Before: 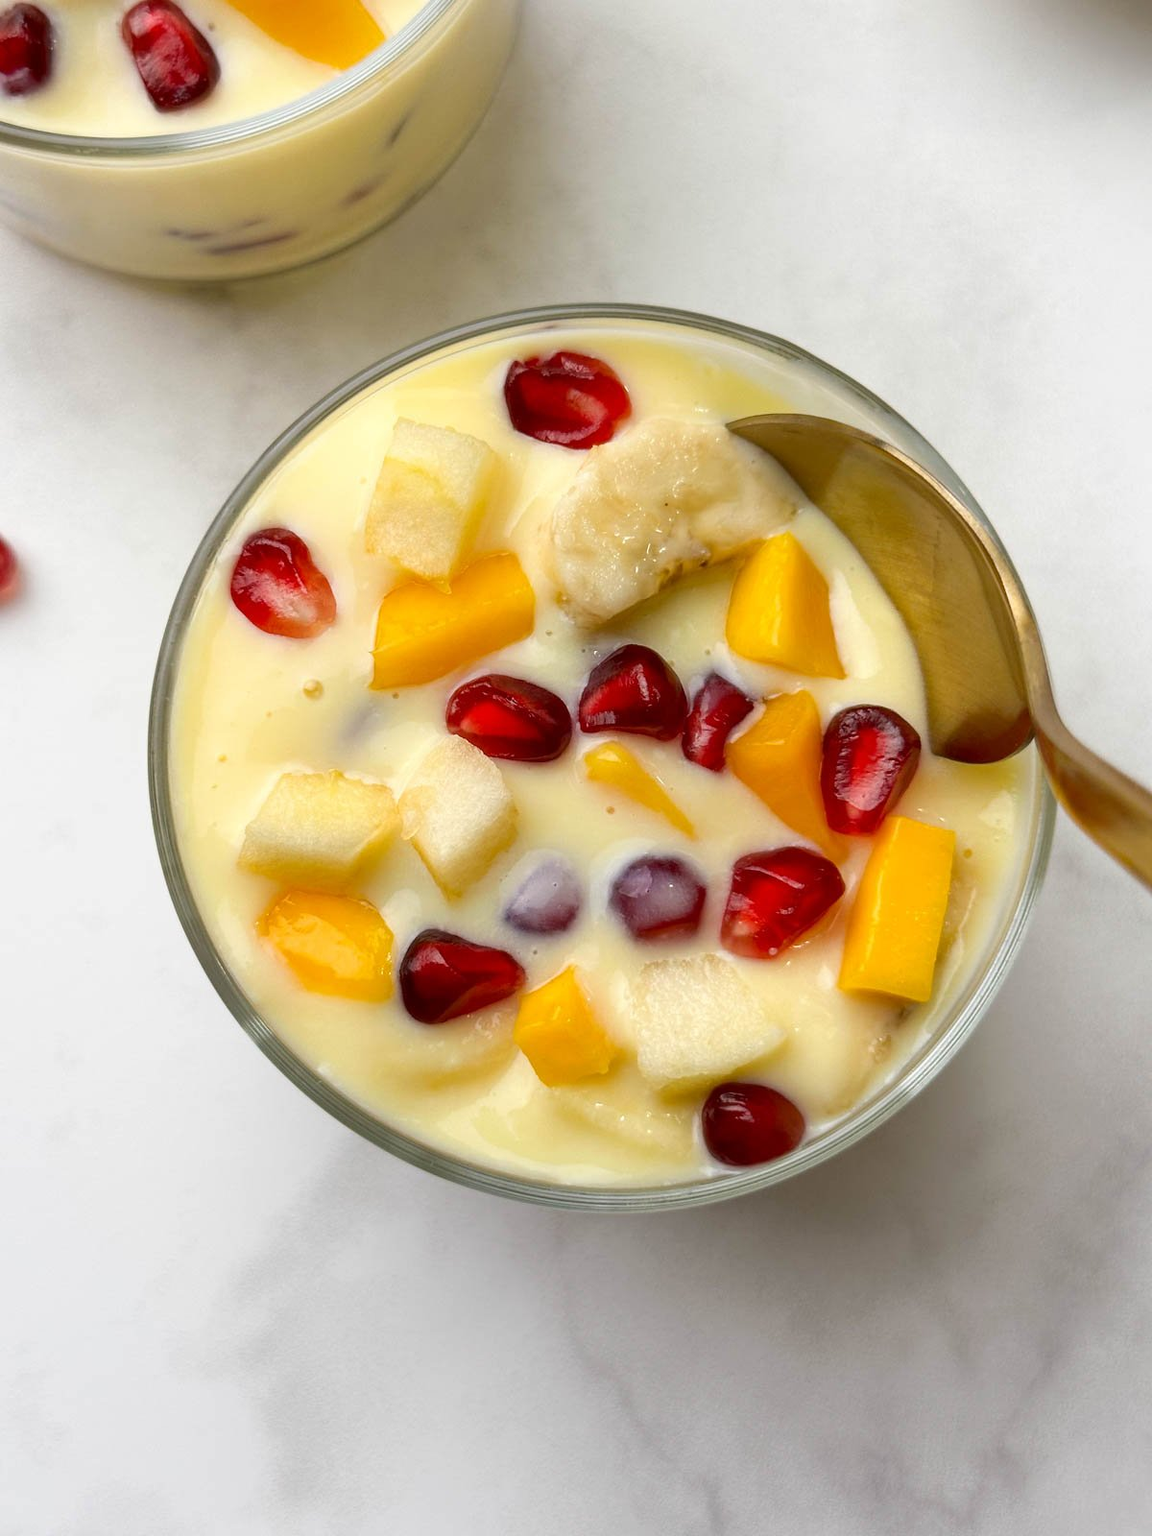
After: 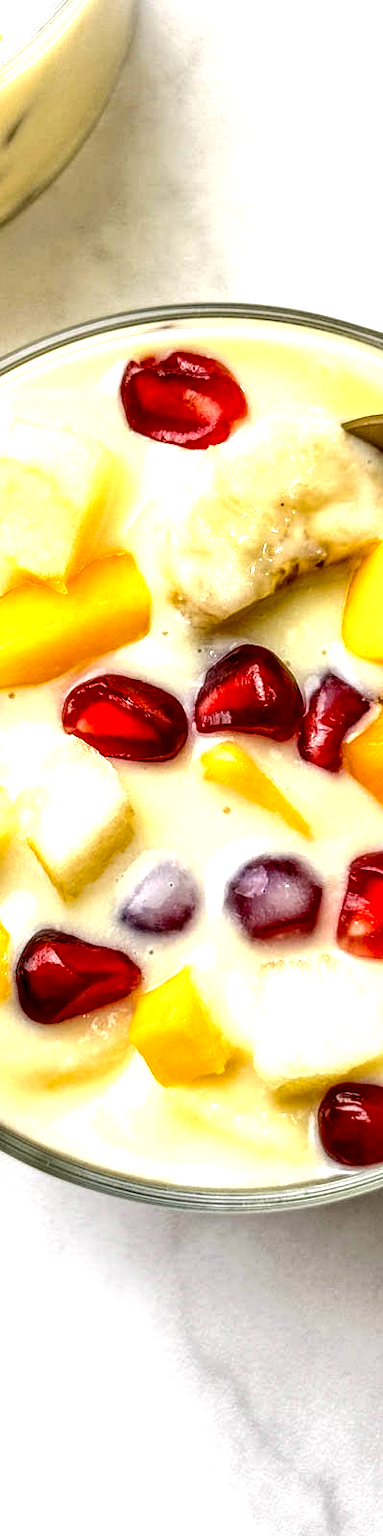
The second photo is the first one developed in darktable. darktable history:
crop: left 33.36%, right 33.36%
local contrast: highlights 19%, detail 186%
exposure: black level correction 0.01, exposure 1 EV, compensate highlight preservation false
